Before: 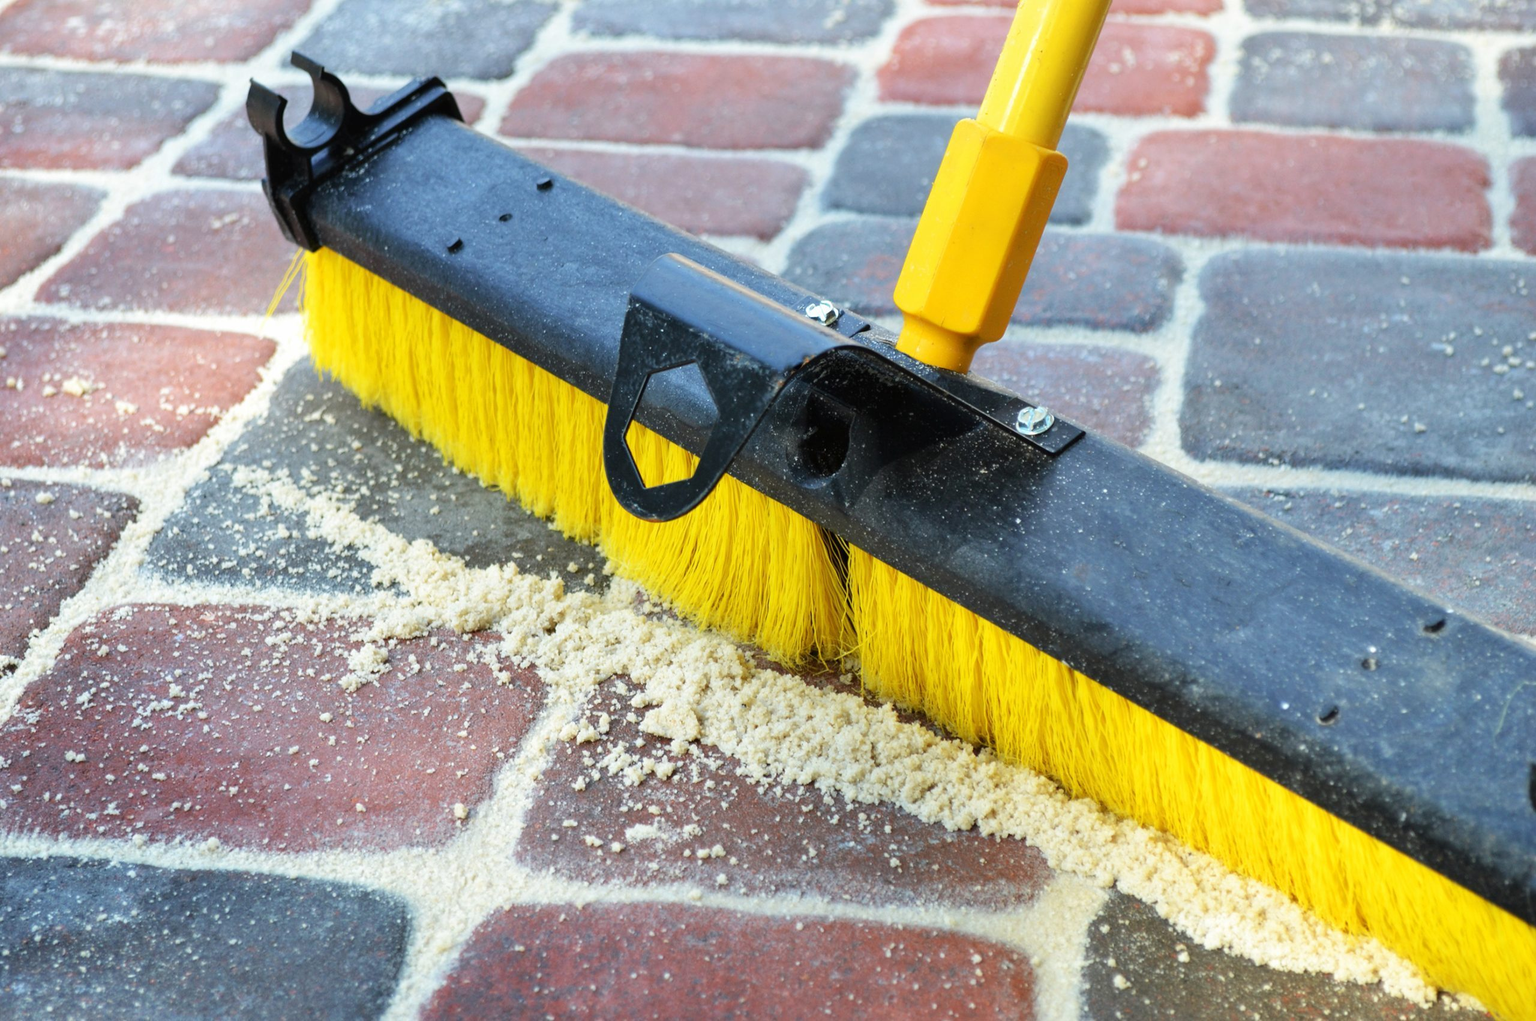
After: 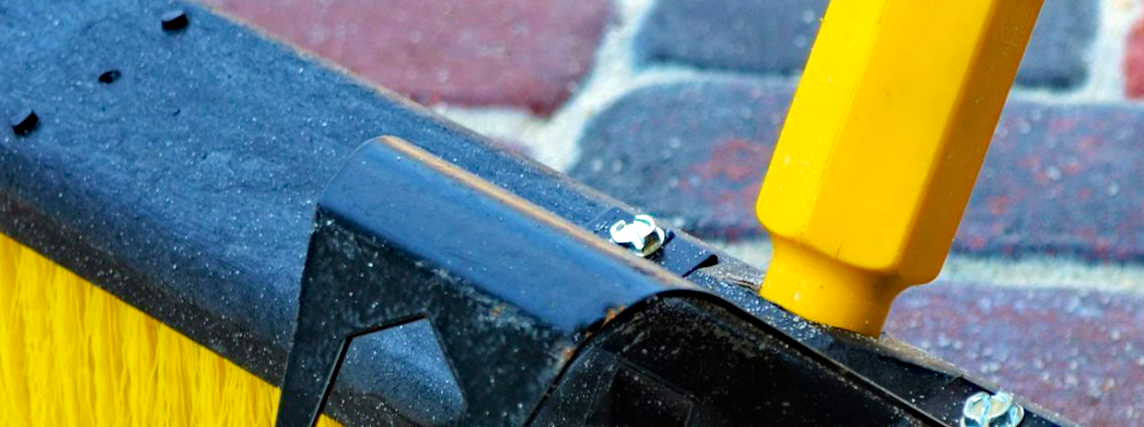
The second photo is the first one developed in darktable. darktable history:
crop: left 28.64%, top 16.832%, right 26.637%, bottom 58.055%
velvia: on, module defaults
haze removal: strength 0.5, distance 0.43, compatibility mode true, adaptive false
